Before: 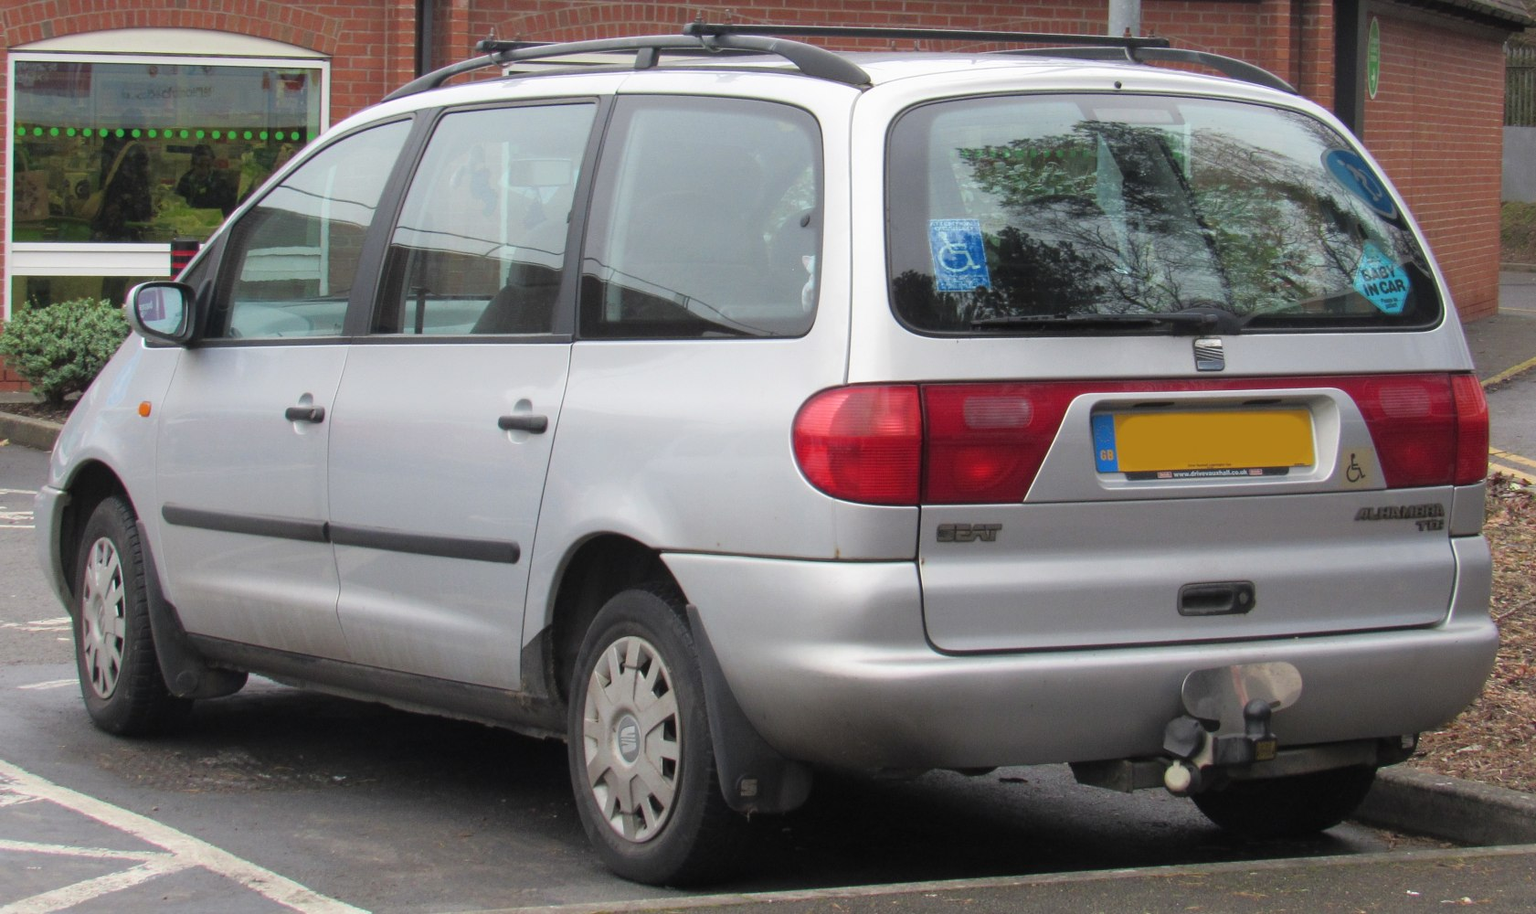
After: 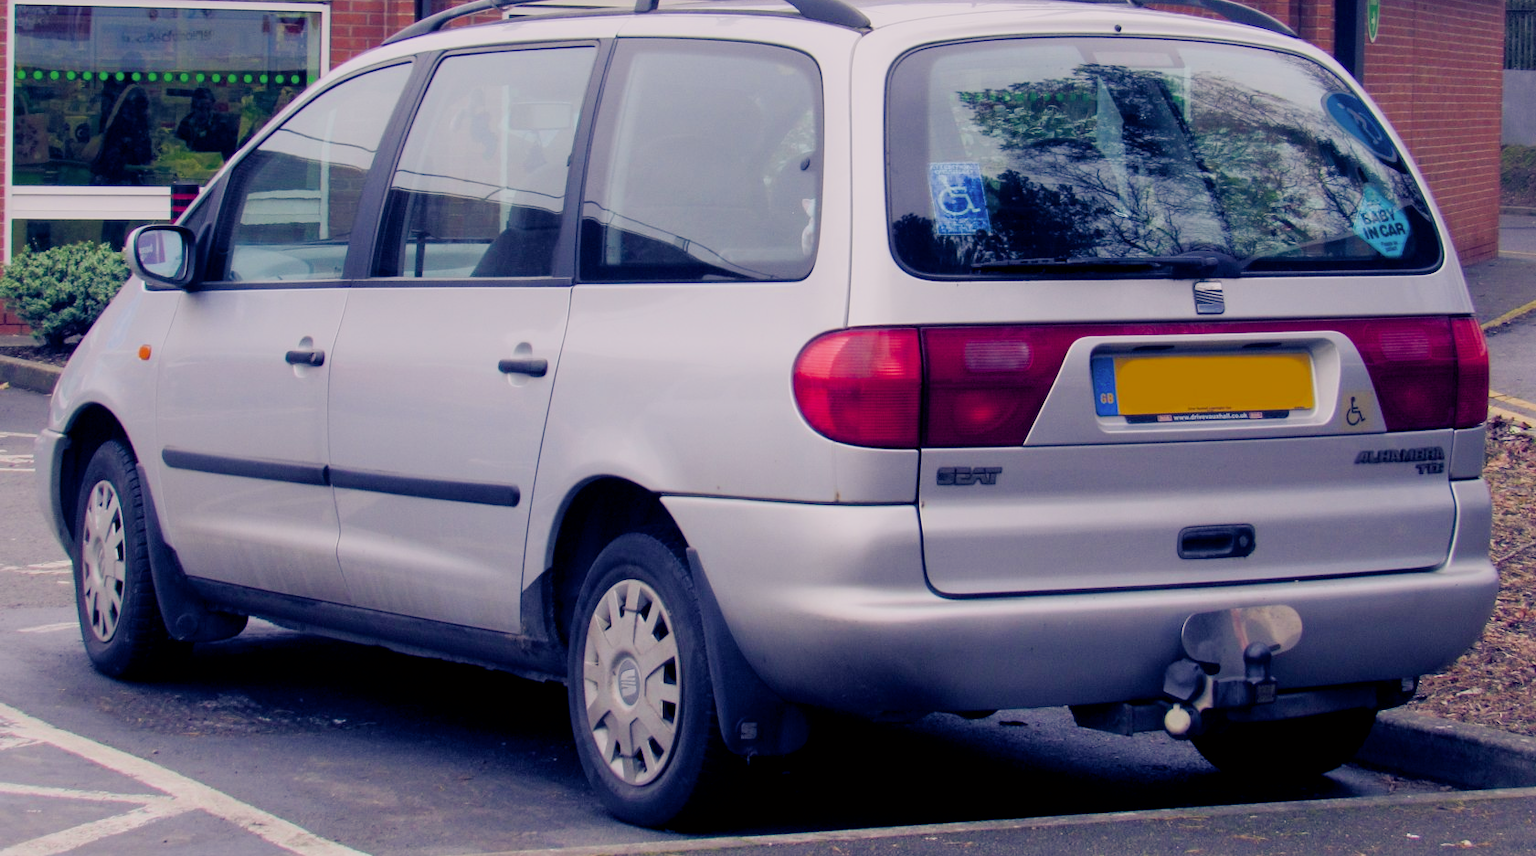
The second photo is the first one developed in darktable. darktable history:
crop and rotate: top 6.25%
color correction: highlights a* 5.81, highlights b* 4.84
color balance rgb: shadows lift › luminance -41.13%, shadows lift › chroma 14.13%, shadows lift › hue 260°, power › luminance -3.76%, power › chroma 0.56%, power › hue 40.37°, highlights gain › luminance 16.81%, highlights gain › chroma 2.94%, highlights gain › hue 260°, global offset › luminance -0.29%, global offset › chroma 0.31%, global offset › hue 260°, perceptual saturation grading › global saturation 20%, perceptual saturation grading › highlights -13.92%, perceptual saturation grading › shadows 50%
filmic rgb: black relative exposure -7.65 EV, white relative exposure 4.56 EV, hardness 3.61
